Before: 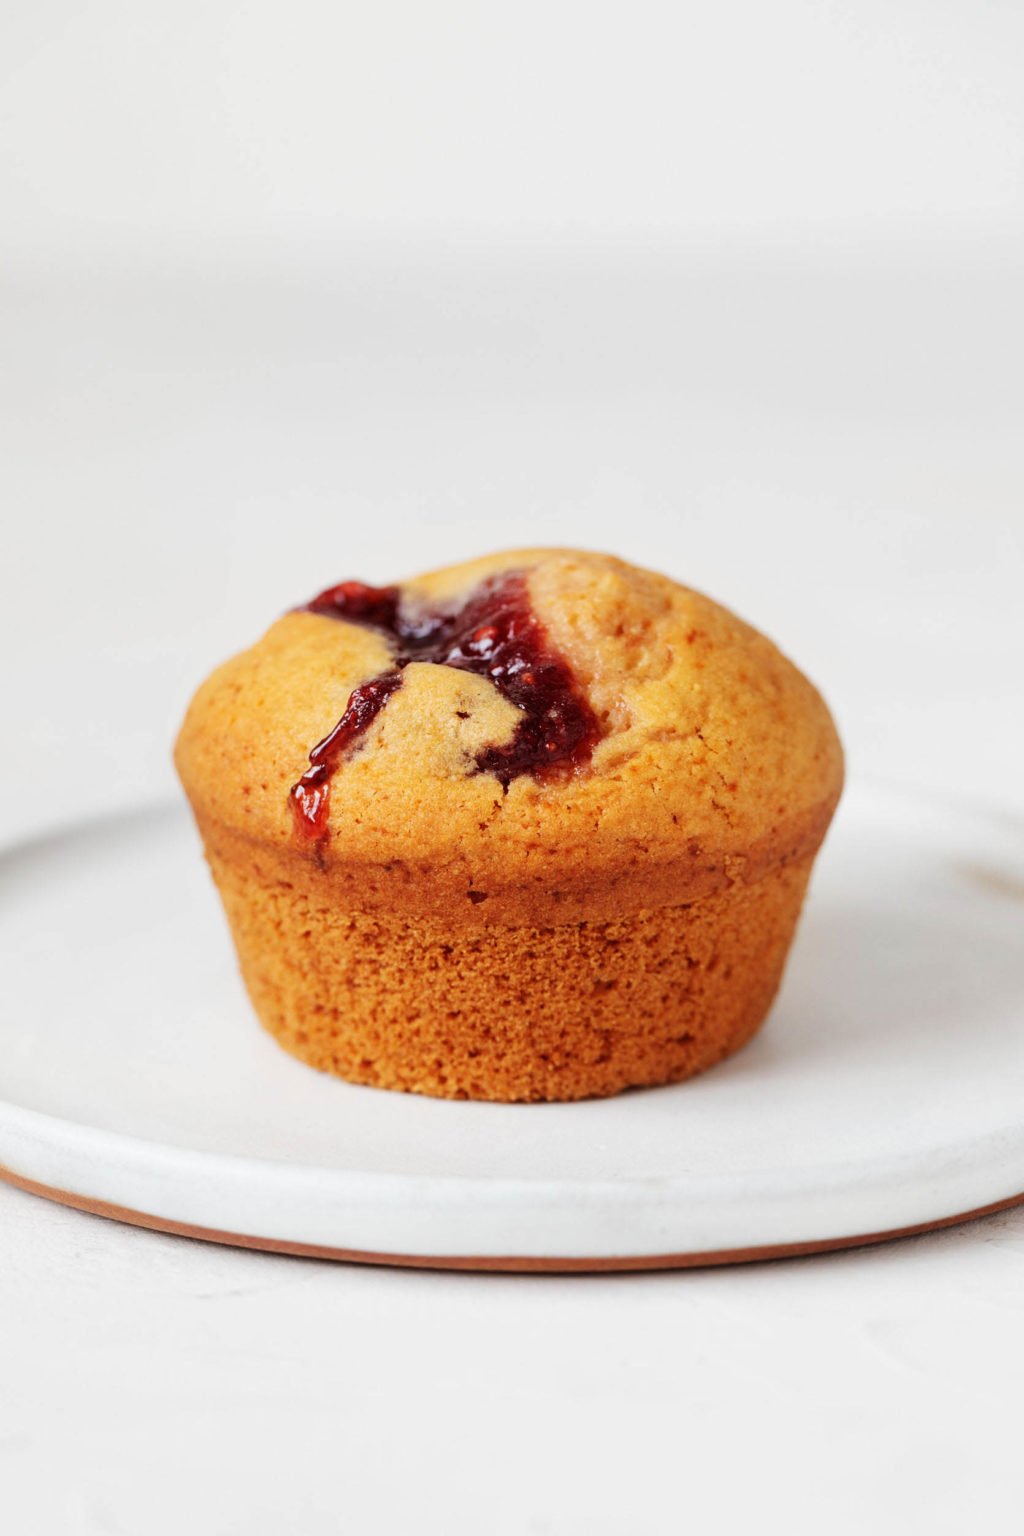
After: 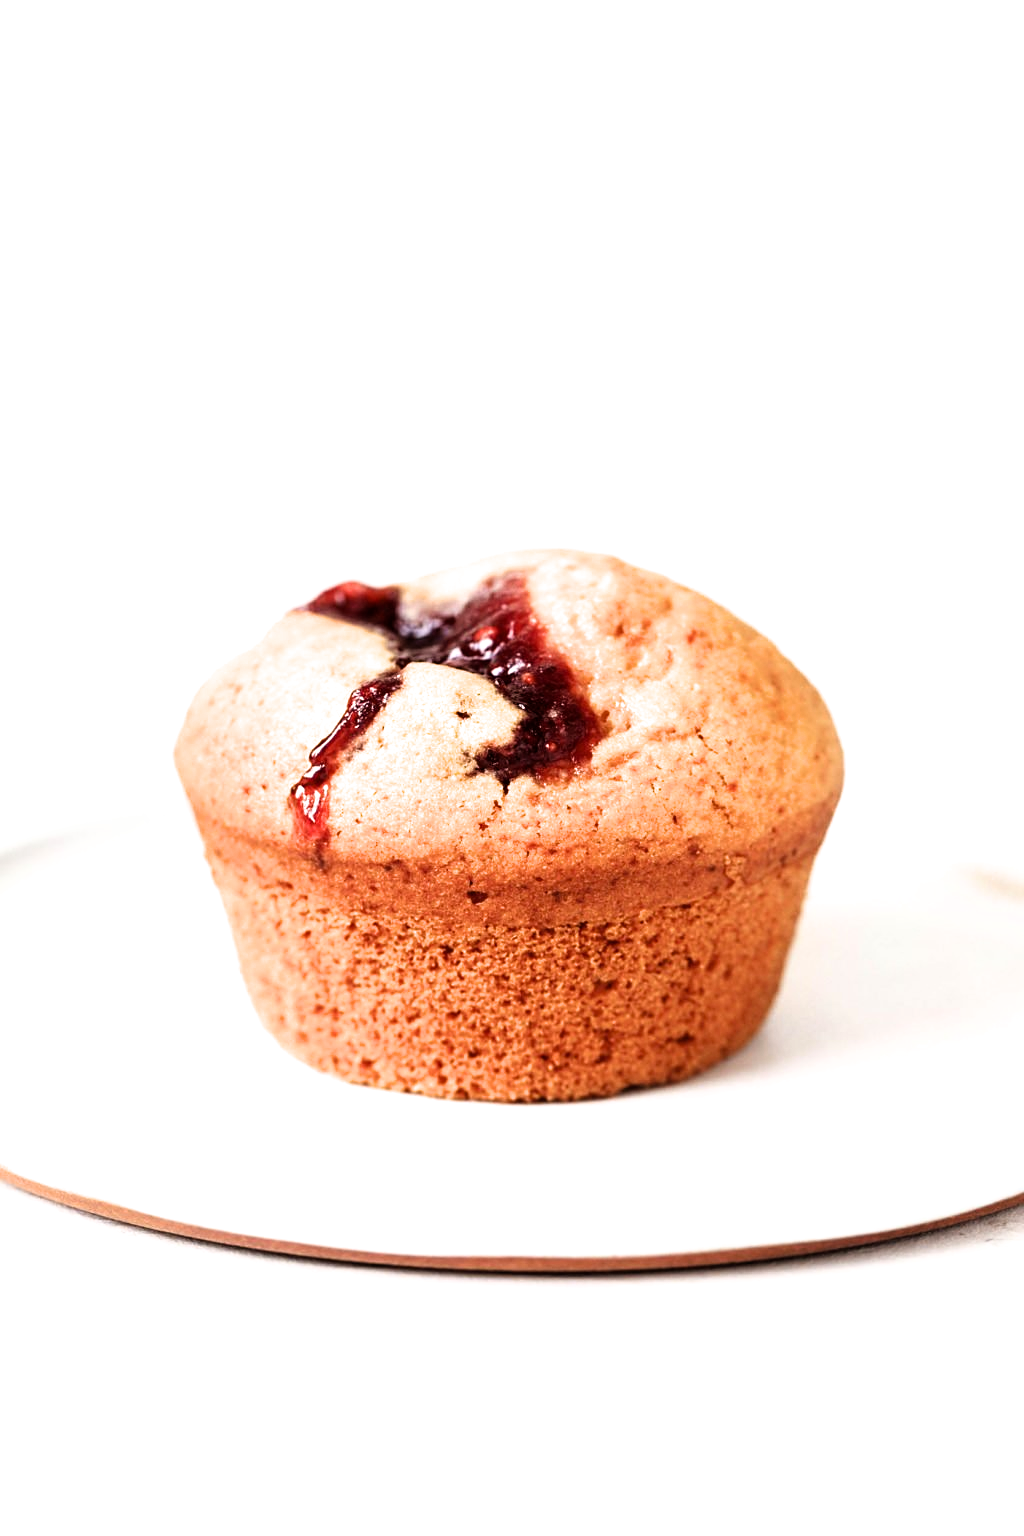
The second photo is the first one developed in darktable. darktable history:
filmic rgb: black relative exposure -8.26 EV, white relative exposure 2.2 EV, target white luminance 99.911%, hardness 7.08, latitude 74.98%, contrast 1.319, highlights saturation mix -1.65%, shadows ↔ highlights balance 30.63%, iterations of high-quality reconstruction 0
exposure: black level correction 0.001, exposure 0.499 EV, compensate exposure bias true, compensate highlight preservation false
sharpen: amount 0.205
